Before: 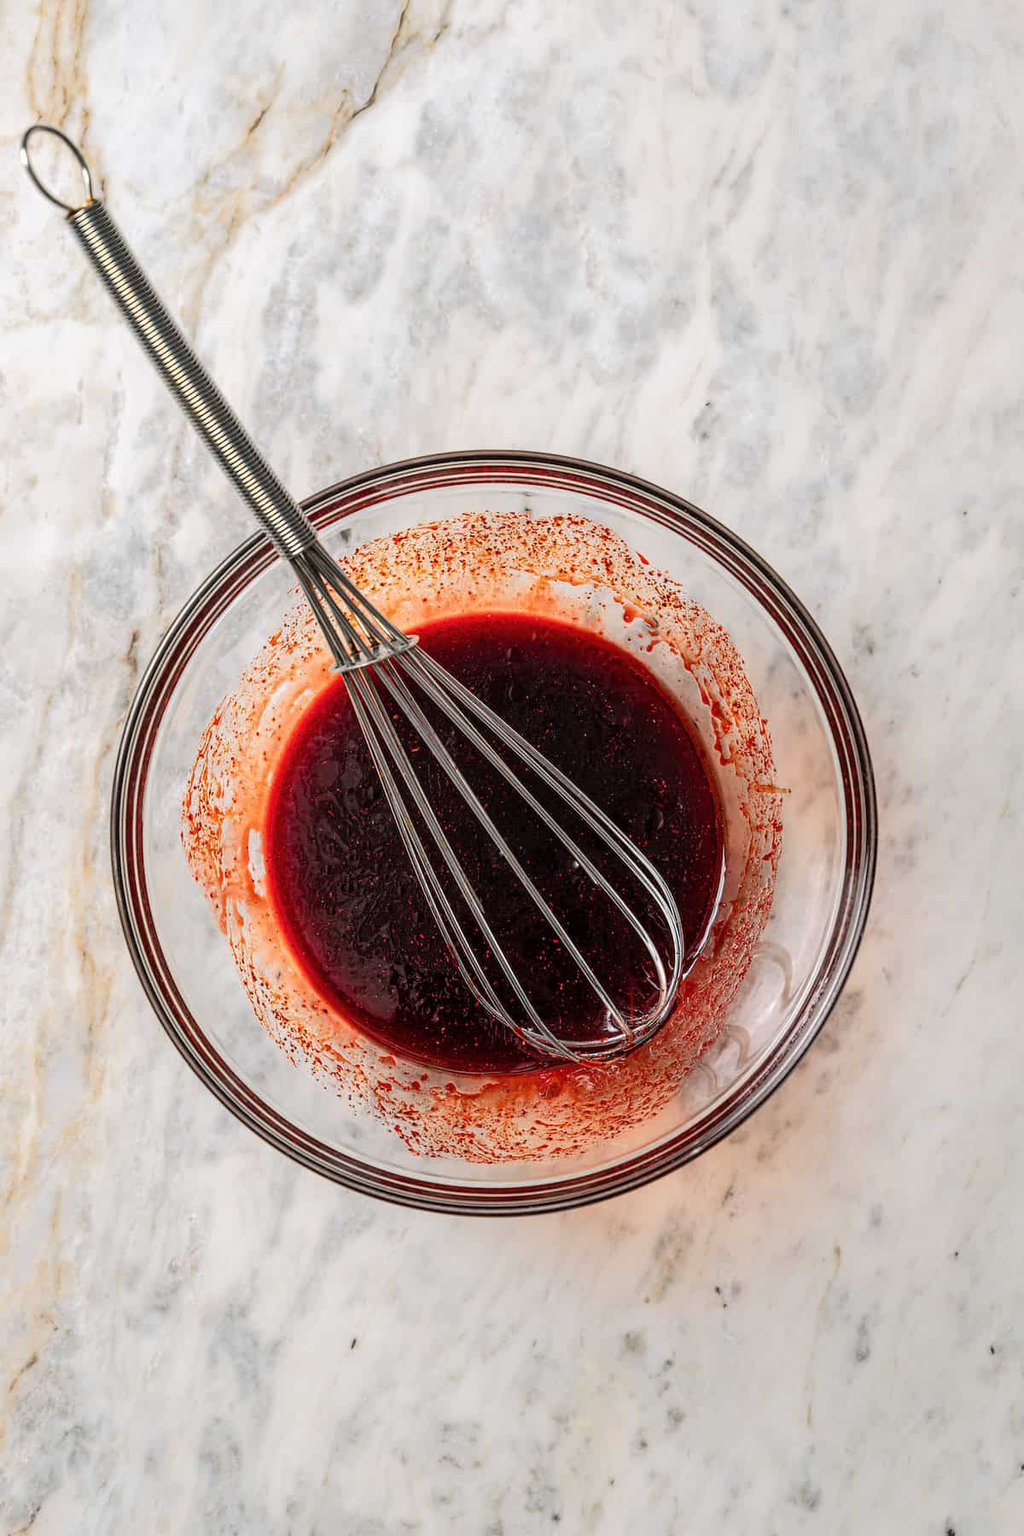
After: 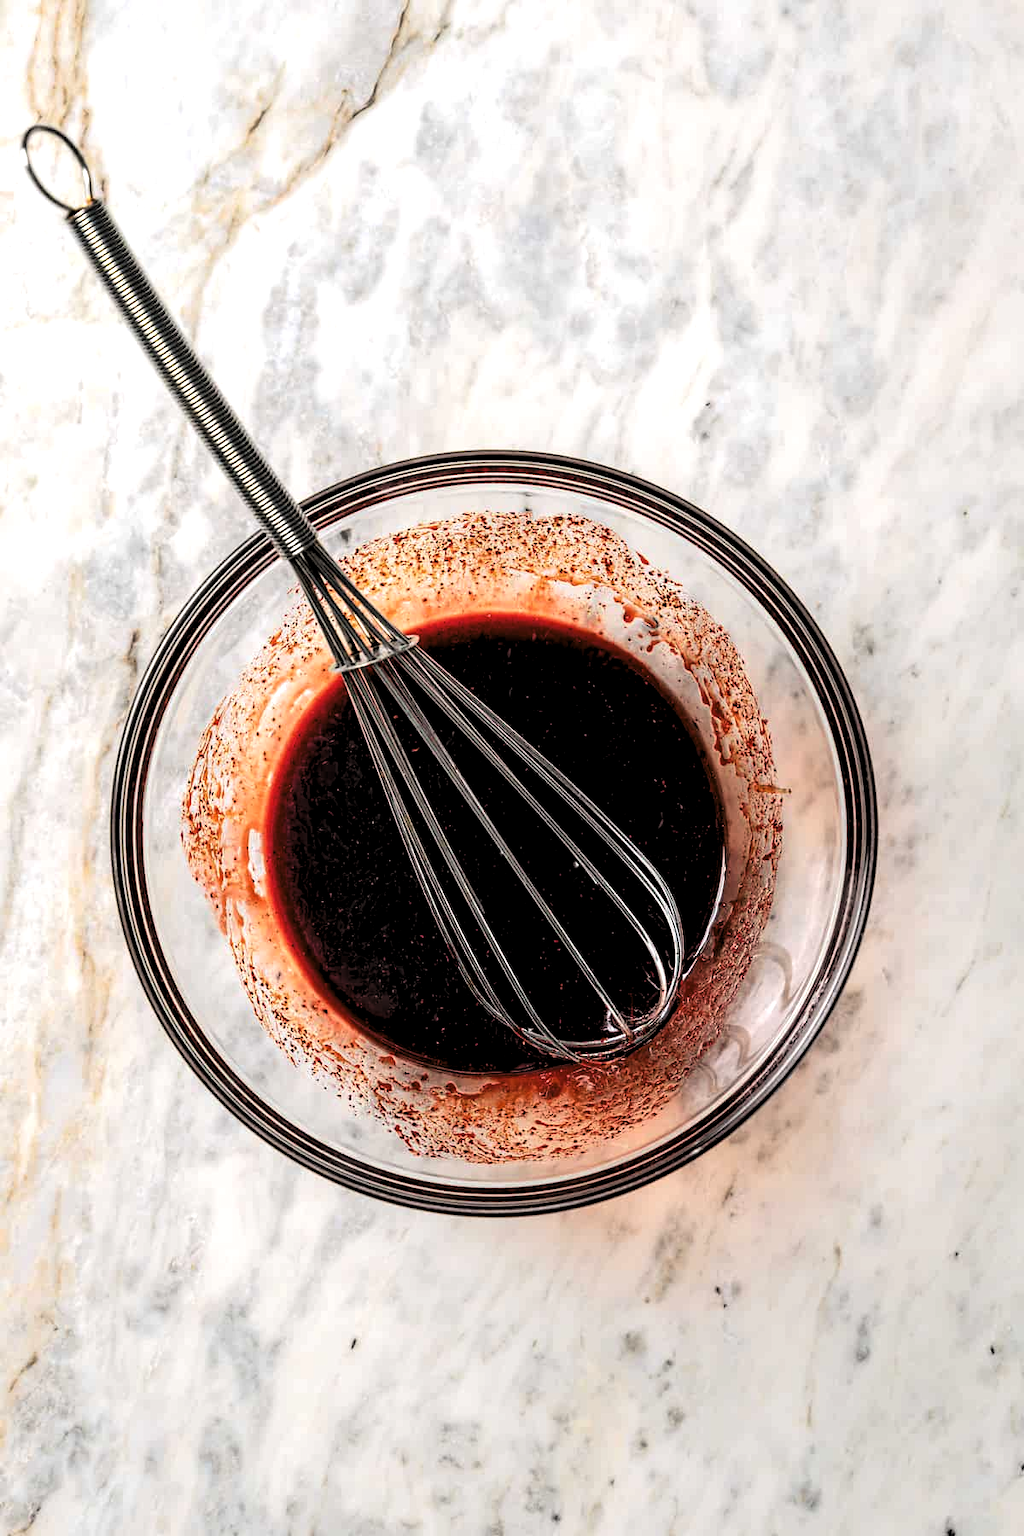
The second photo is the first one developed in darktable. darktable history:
levels: levels [0.182, 0.542, 0.902]
base curve: curves: ch0 [(0, 0) (0.283, 0.295) (1, 1)]
